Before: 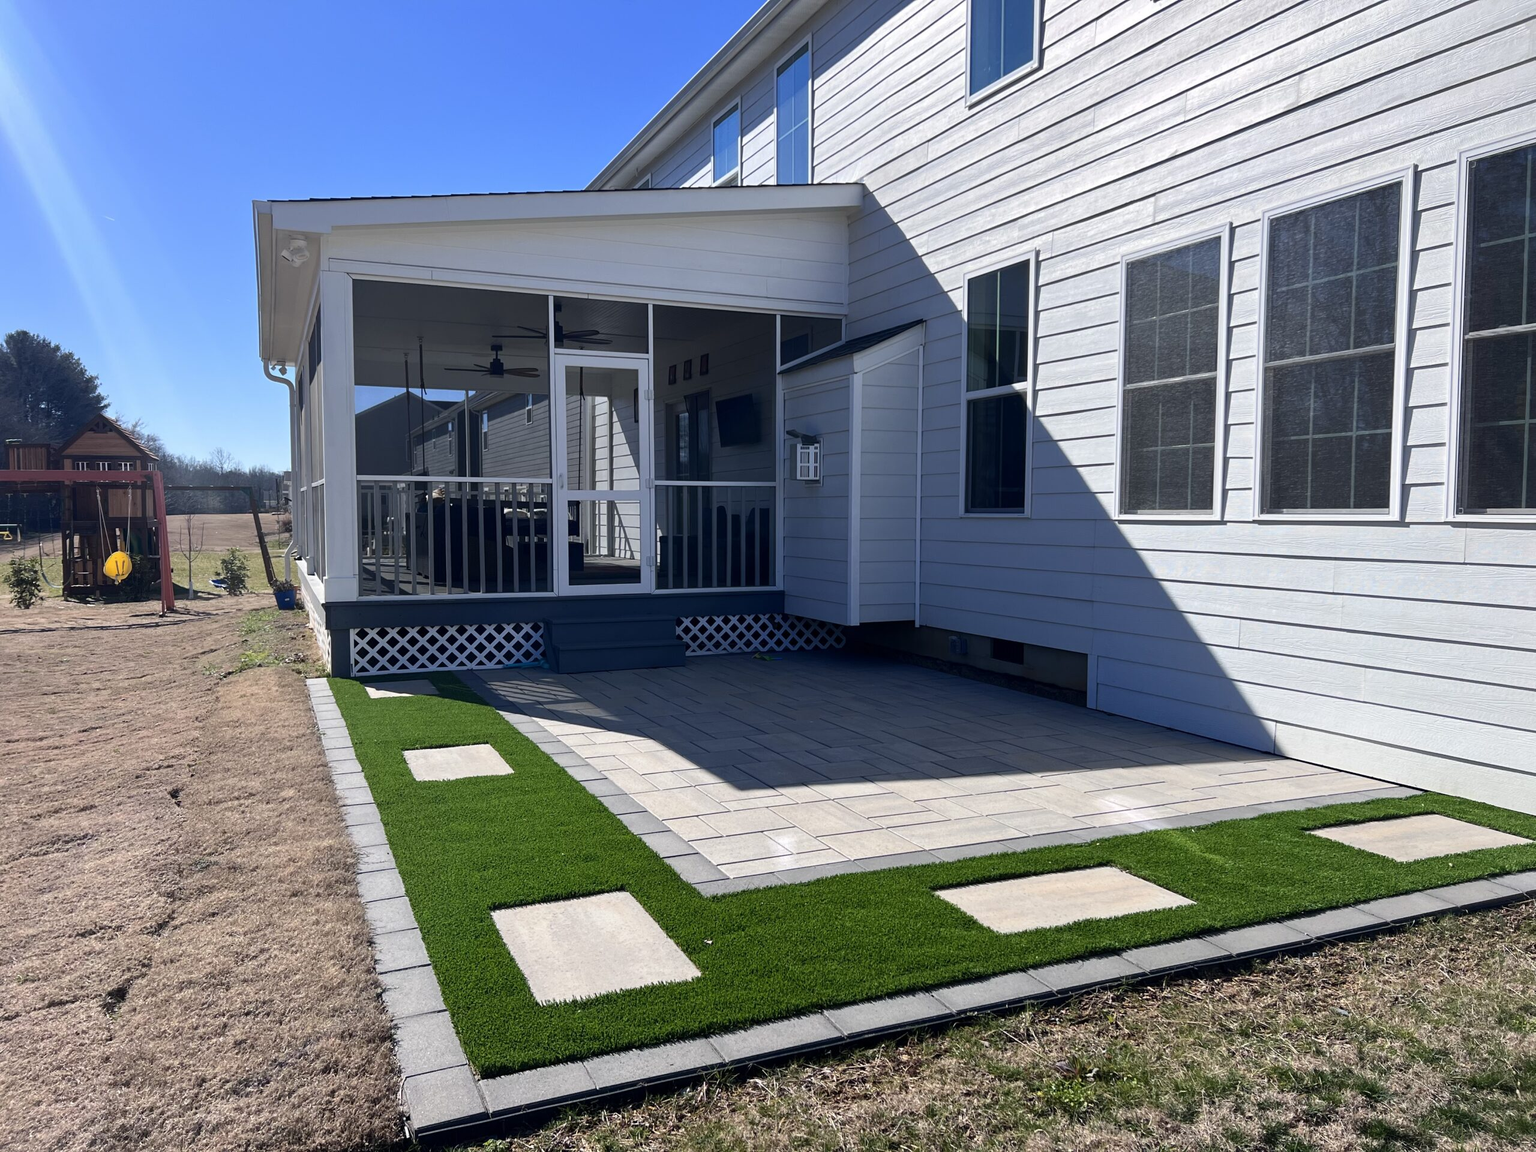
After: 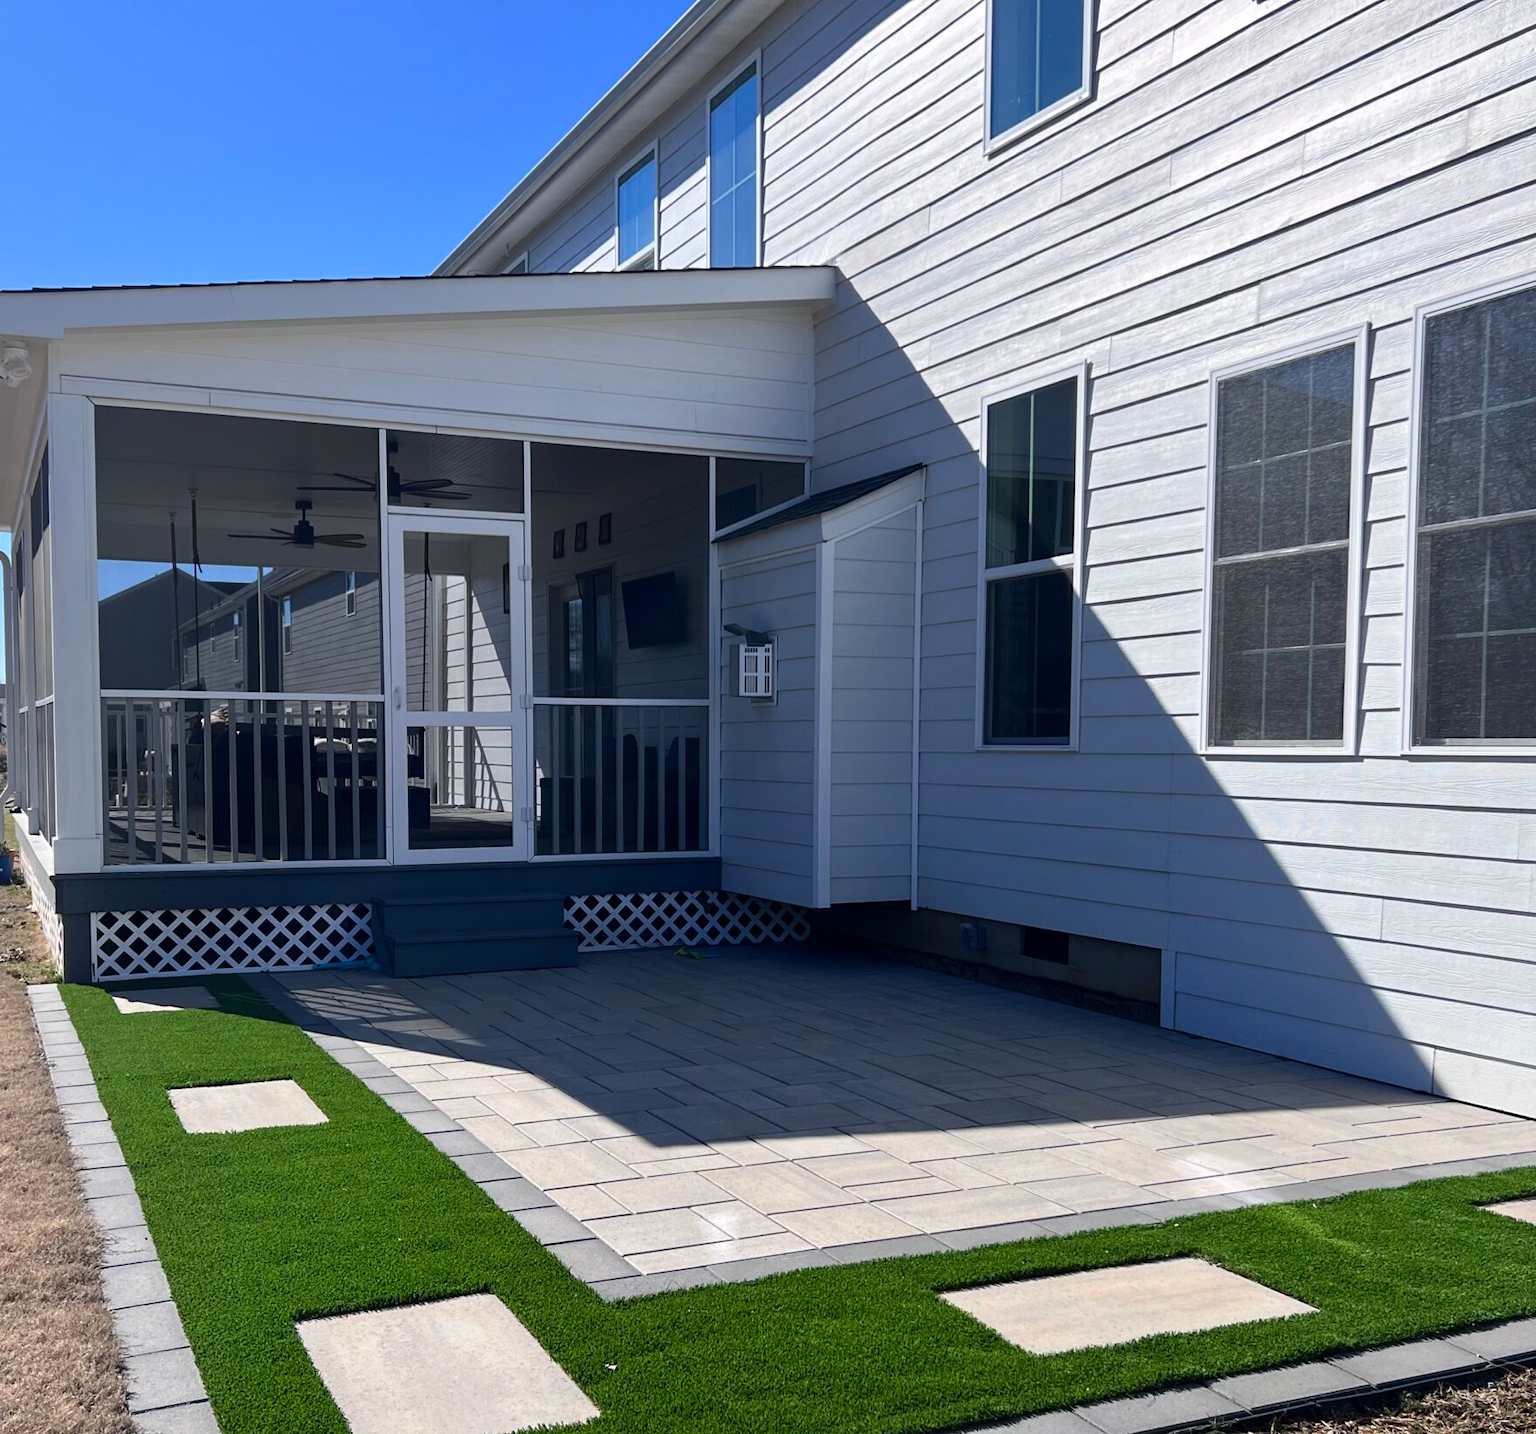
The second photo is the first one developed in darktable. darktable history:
crop: left 18.735%, right 12.358%, bottom 14.196%
